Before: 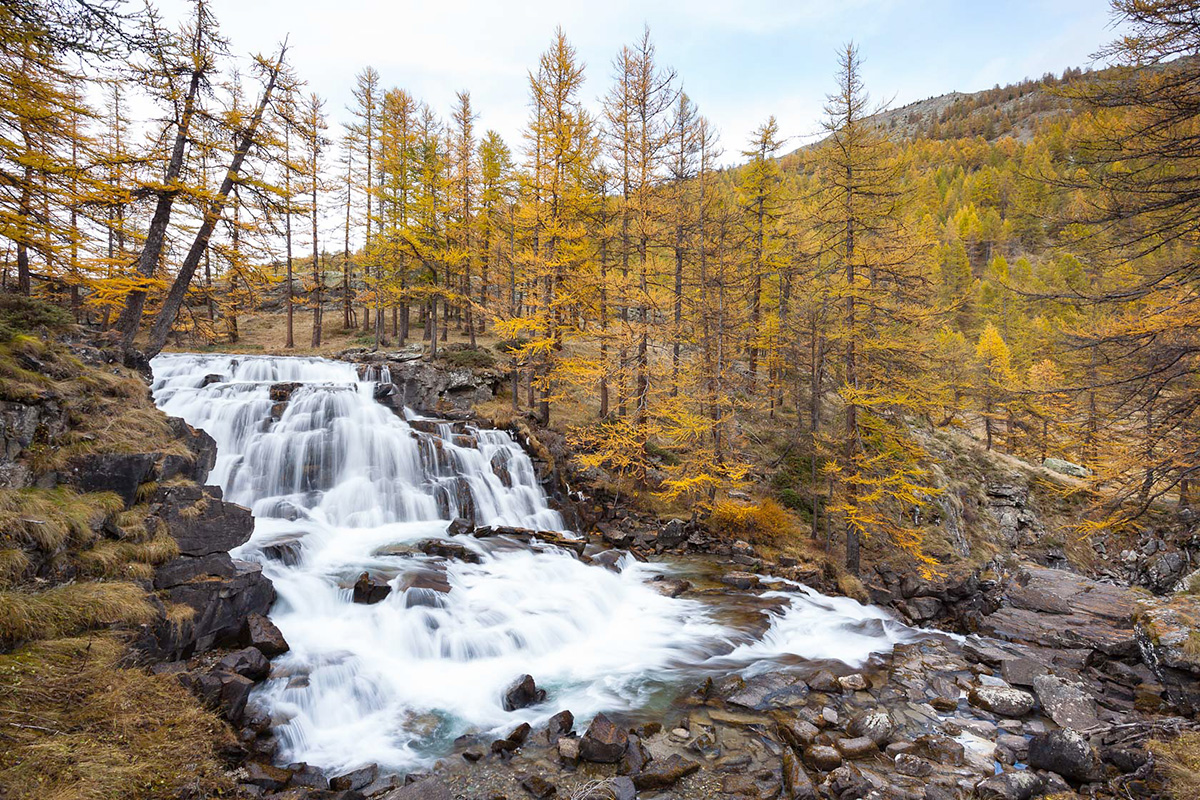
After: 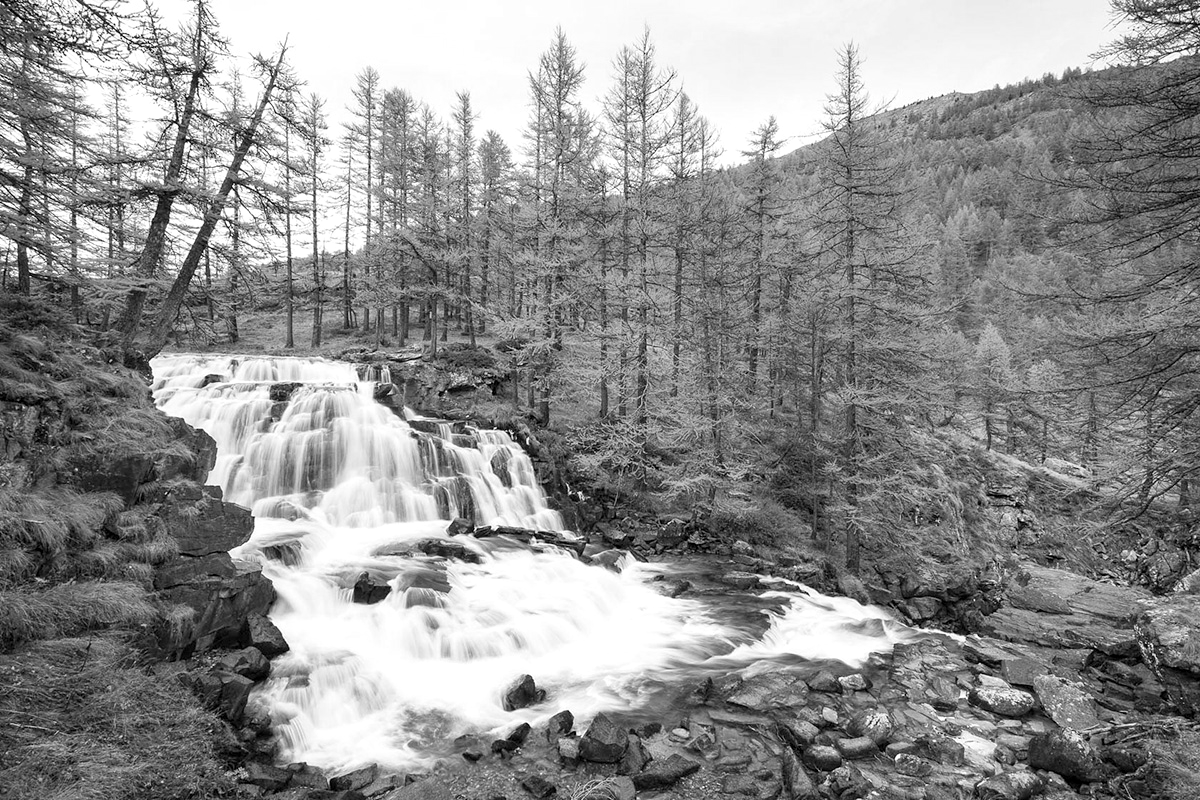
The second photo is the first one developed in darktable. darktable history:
contrast brightness saturation: contrast 0.074, brightness 0.081, saturation 0.183
local contrast: highlights 104%, shadows 99%, detail 119%, midtone range 0.2
color calibration: output gray [0.22, 0.42, 0.37, 0], illuminant as shot in camera, x 0.358, y 0.373, temperature 4628.91 K
